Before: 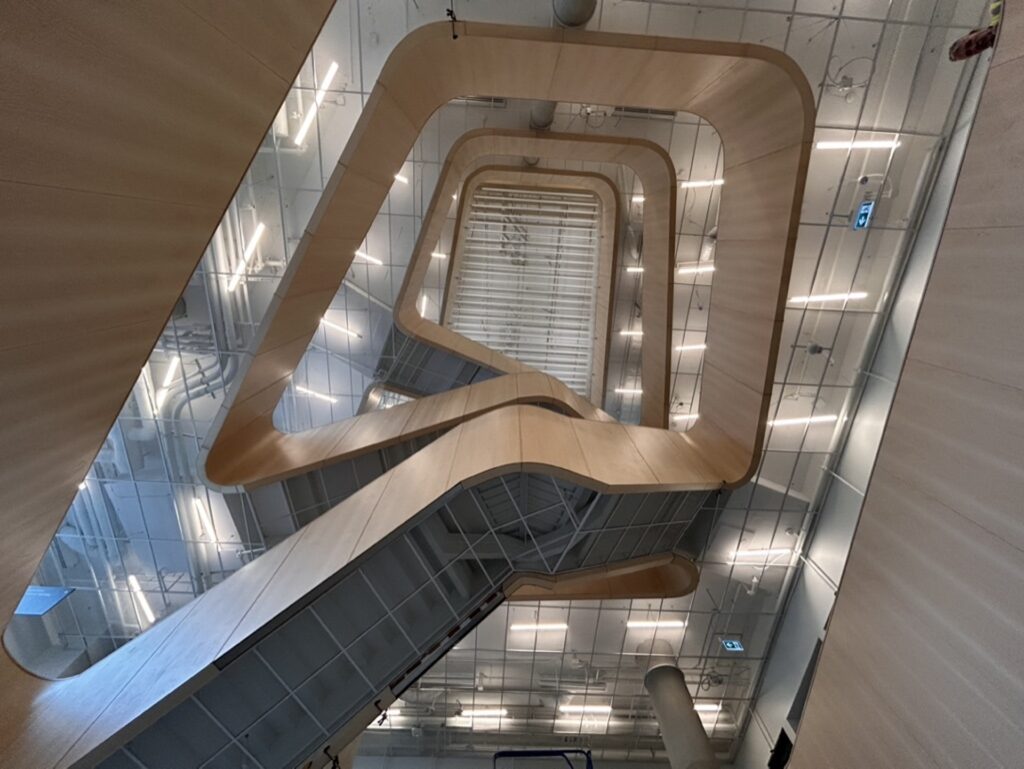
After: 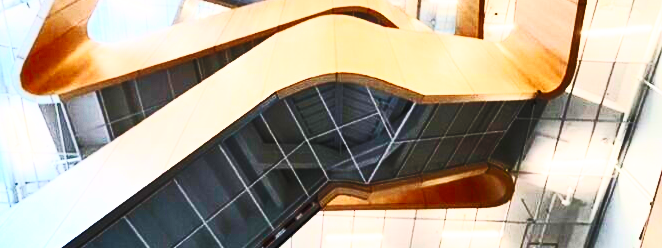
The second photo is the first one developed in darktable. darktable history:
crop: left 18.102%, top 50.776%, right 17.222%, bottom 16.933%
contrast brightness saturation: contrast 0.834, brightness 0.606, saturation 0.603
base curve: curves: ch0 [(0, 0) (0.032, 0.037) (0.105, 0.228) (0.435, 0.76) (0.856, 0.983) (1, 1)], preserve colors none
